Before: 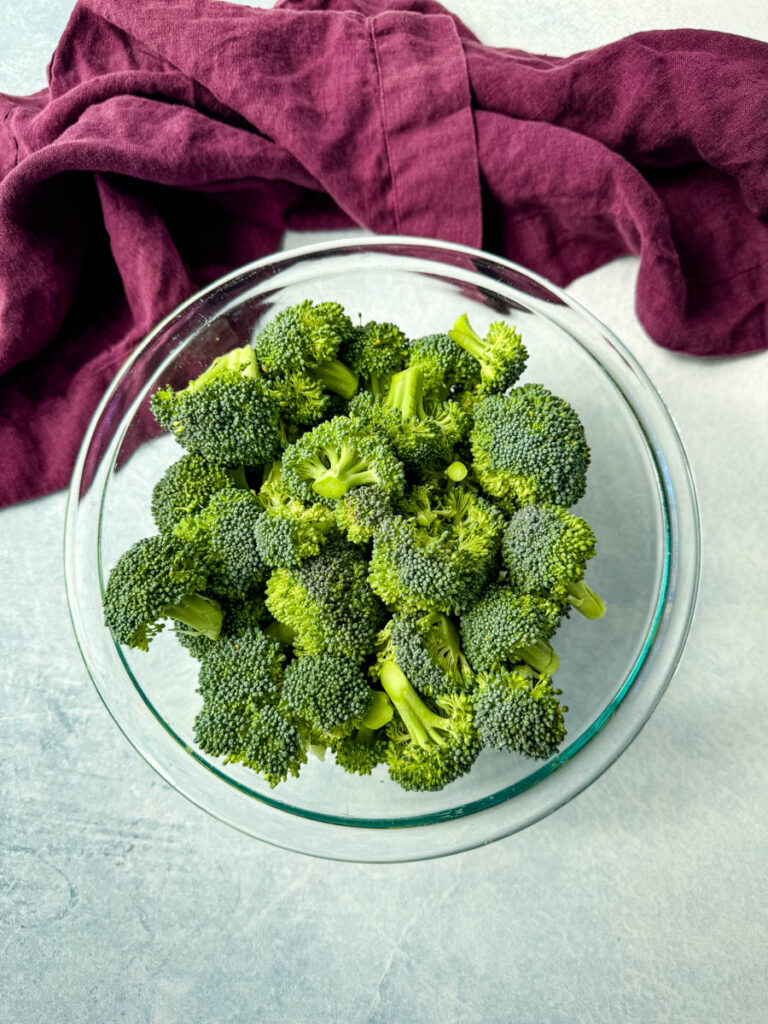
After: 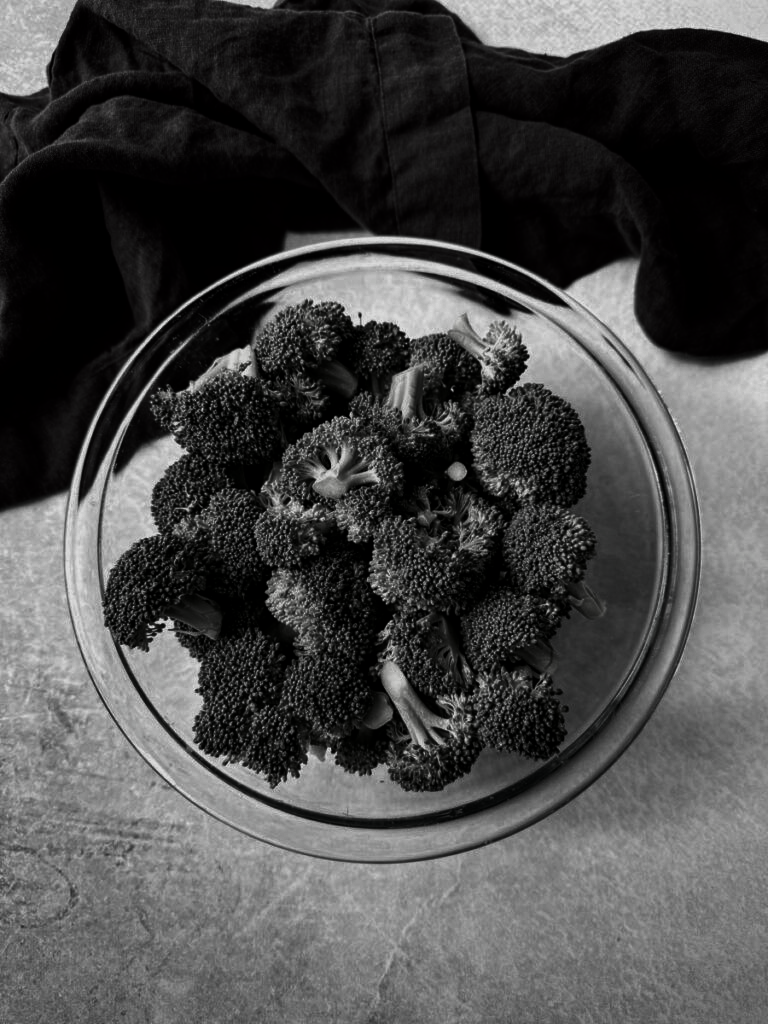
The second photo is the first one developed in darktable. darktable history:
exposure: exposure -0.154 EV, compensate exposure bias true, compensate highlight preservation false
contrast brightness saturation: contrast 0.019, brightness -0.983, saturation -0.984
